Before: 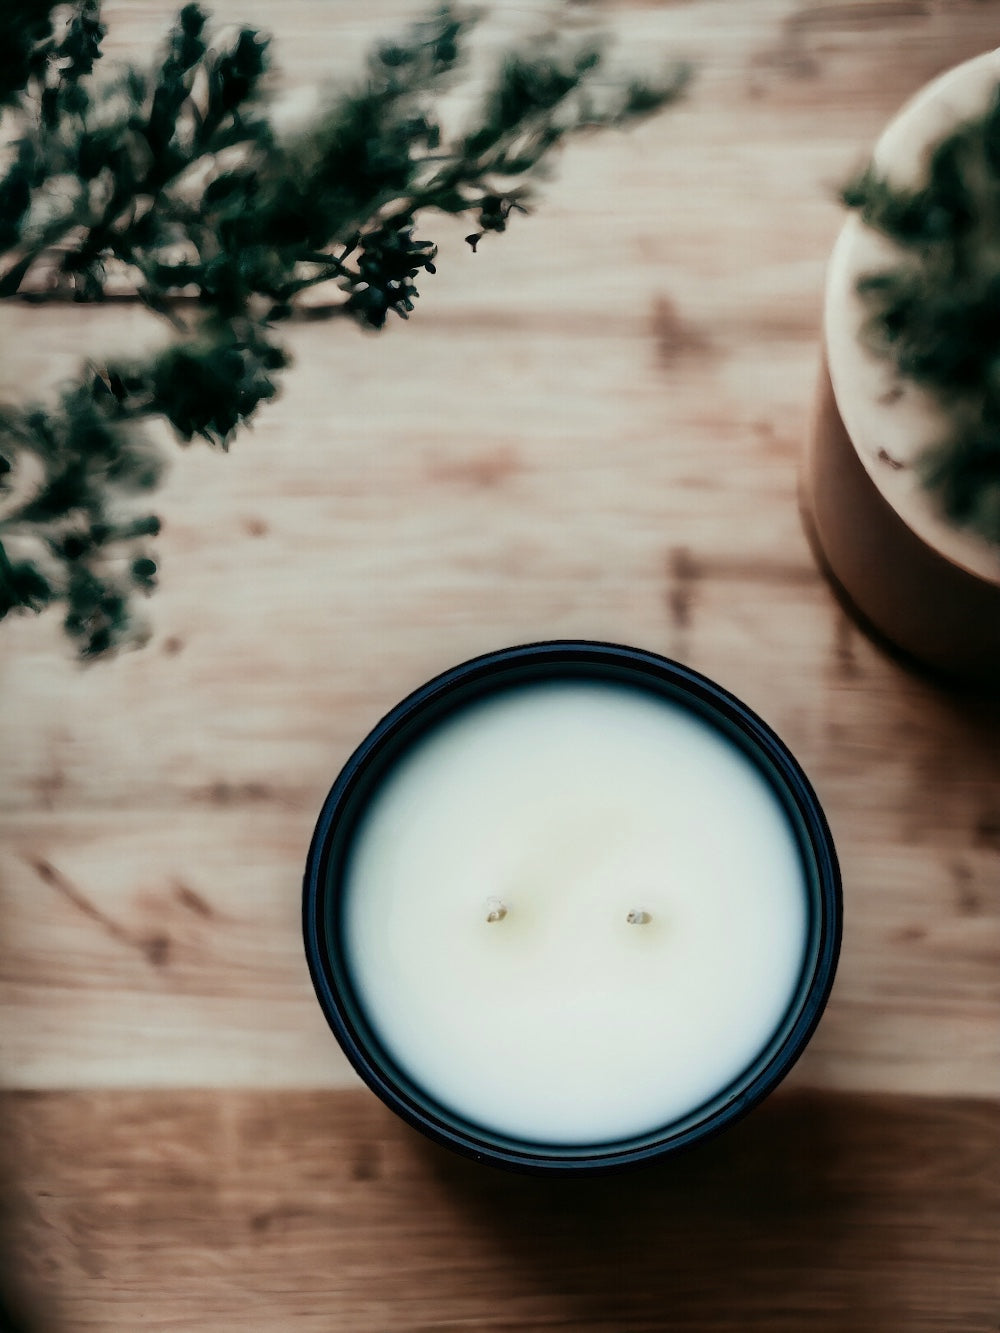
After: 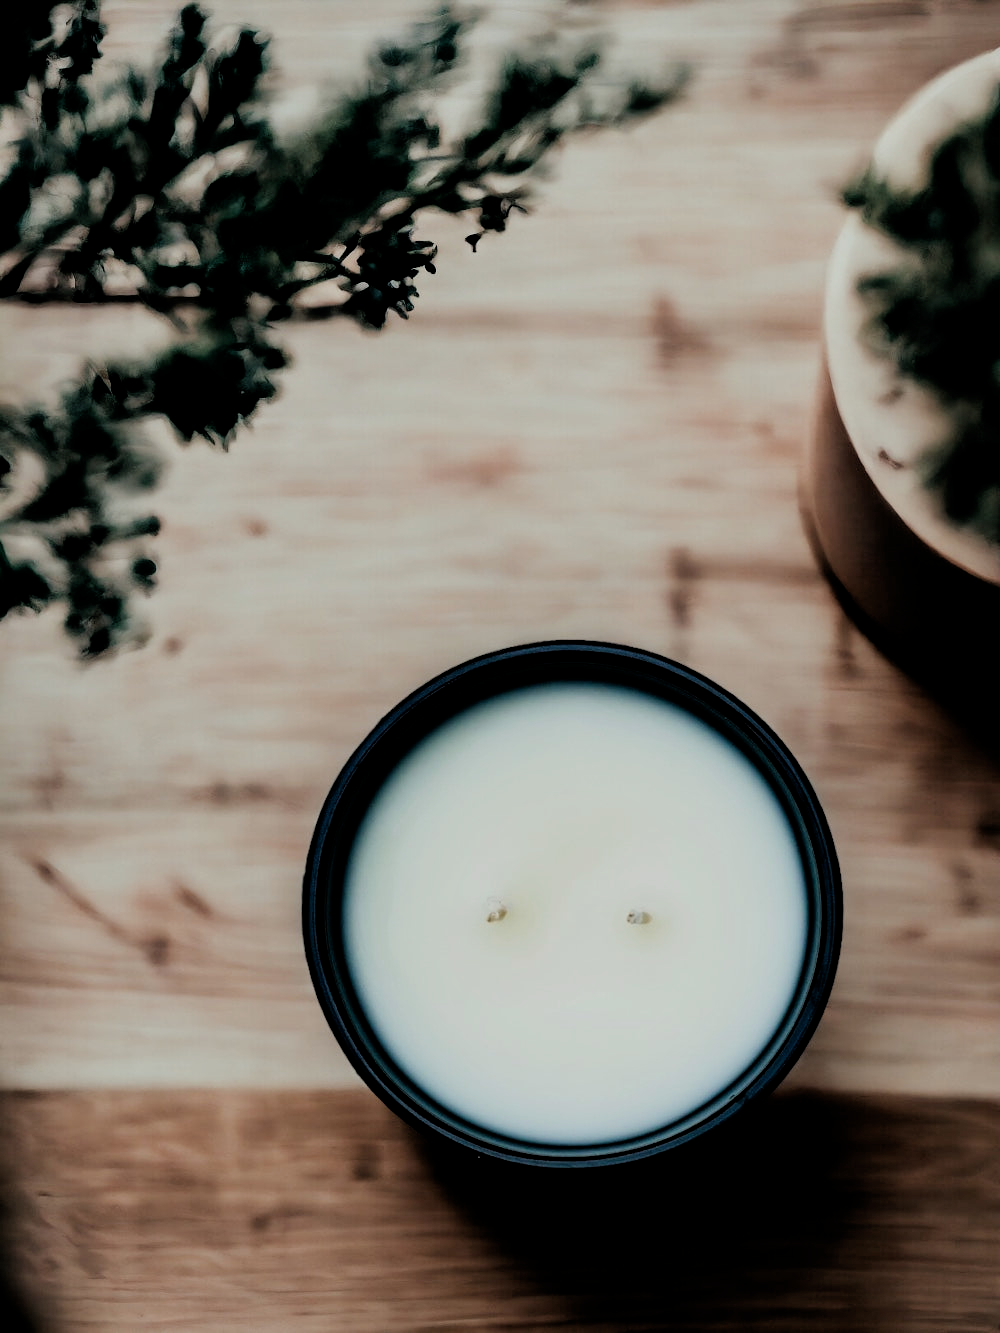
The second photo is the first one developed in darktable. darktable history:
filmic rgb: black relative exposure -7.59 EV, white relative exposure 4.65 EV, target black luminance 0%, hardness 3.51, latitude 50.47%, contrast 1.029, highlights saturation mix 8.87%, shadows ↔ highlights balance -0.201%, iterations of high-quality reconstruction 10
contrast equalizer: octaves 7, y [[0.6 ×6], [0.55 ×6], [0 ×6], [0 ×6], [0 ×6]], mix 0.203
